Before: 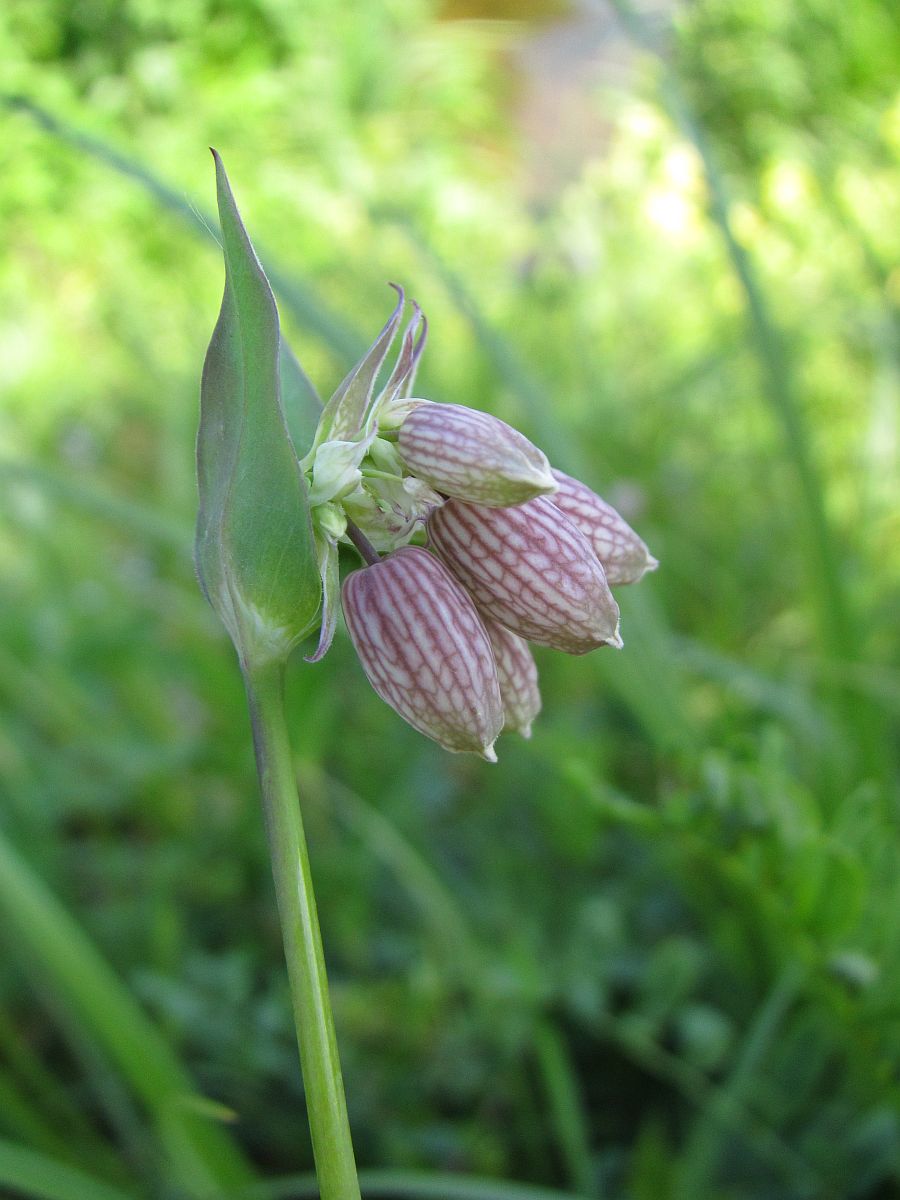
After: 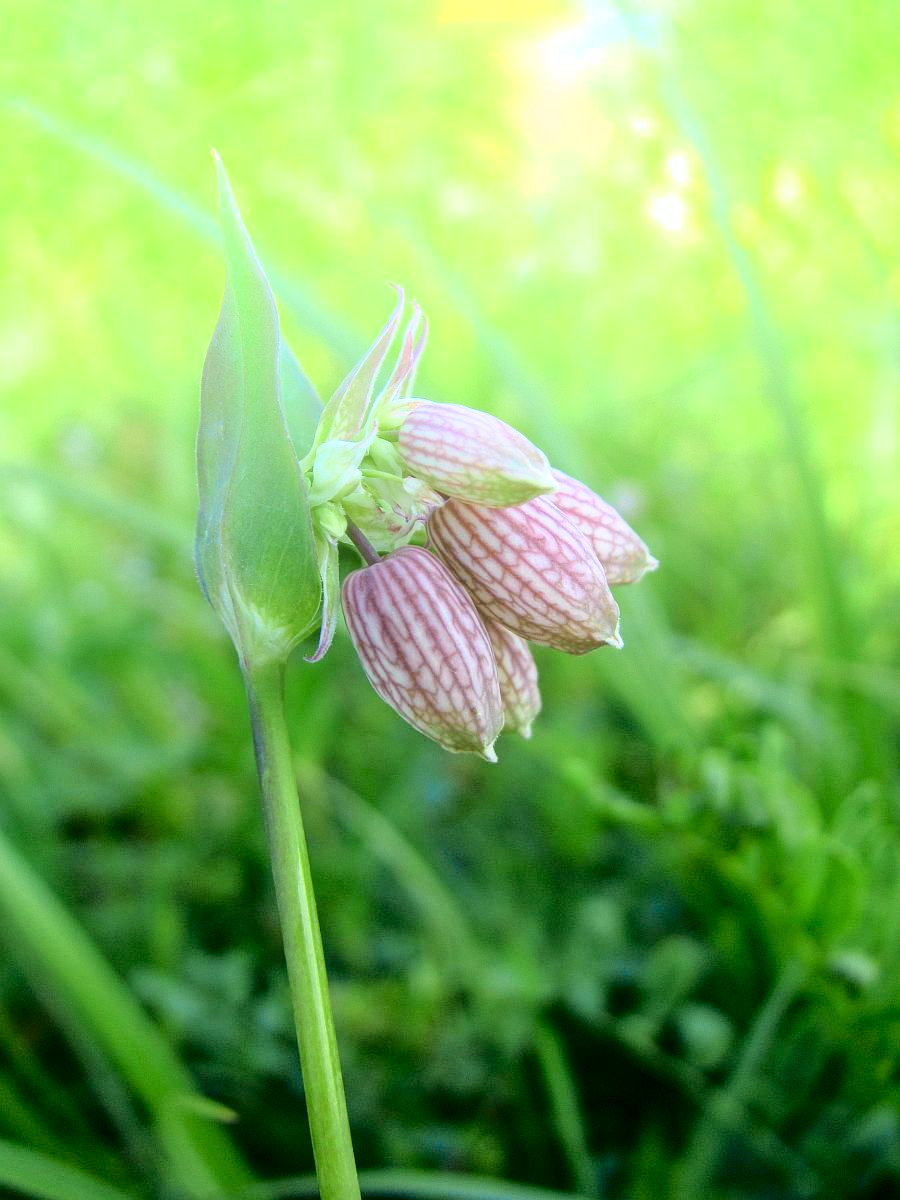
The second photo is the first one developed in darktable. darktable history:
local contrast: on, module defaults
bloom: size 38%, threshold 95%, strength 30%
tone curve: curves: ch0 [(0, 0.014) (0.17, 0.099) (0.392, 0.438) (0.725, 0.828) (0.872, 0.918) (1, 0.981)]; ch1 [(0, 0) (0.402, 0.36) (0.488, 0.466) (0.5, 0.499) (0.515, 0.515) (0.574, 0.595) (0.619, 0.65) (0.701, 0.725) (1, 1)]; ch2 [(0, 0) (0.432, 0.422) (0.486, 0.49) (0.503, 0.503) (0.523, 0.554) (0.562, 0.606) (0.644, 0.694) (0.717, 0.753) (1, 0.991)], color space Lab, independent channels
